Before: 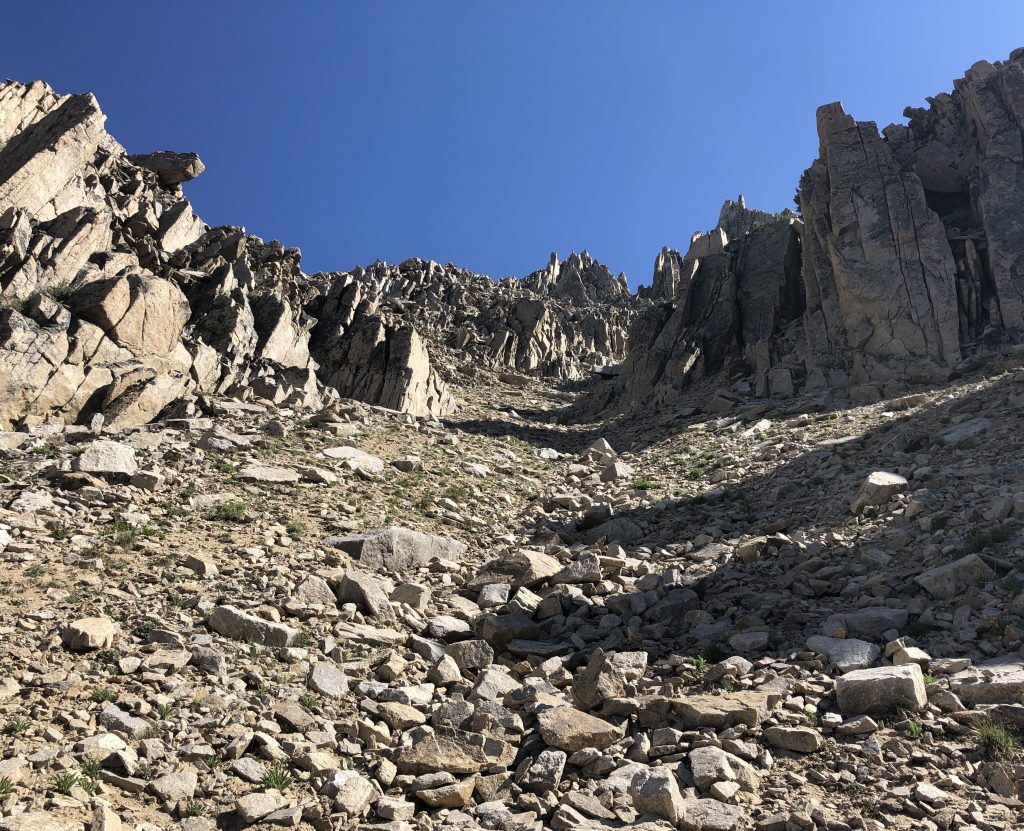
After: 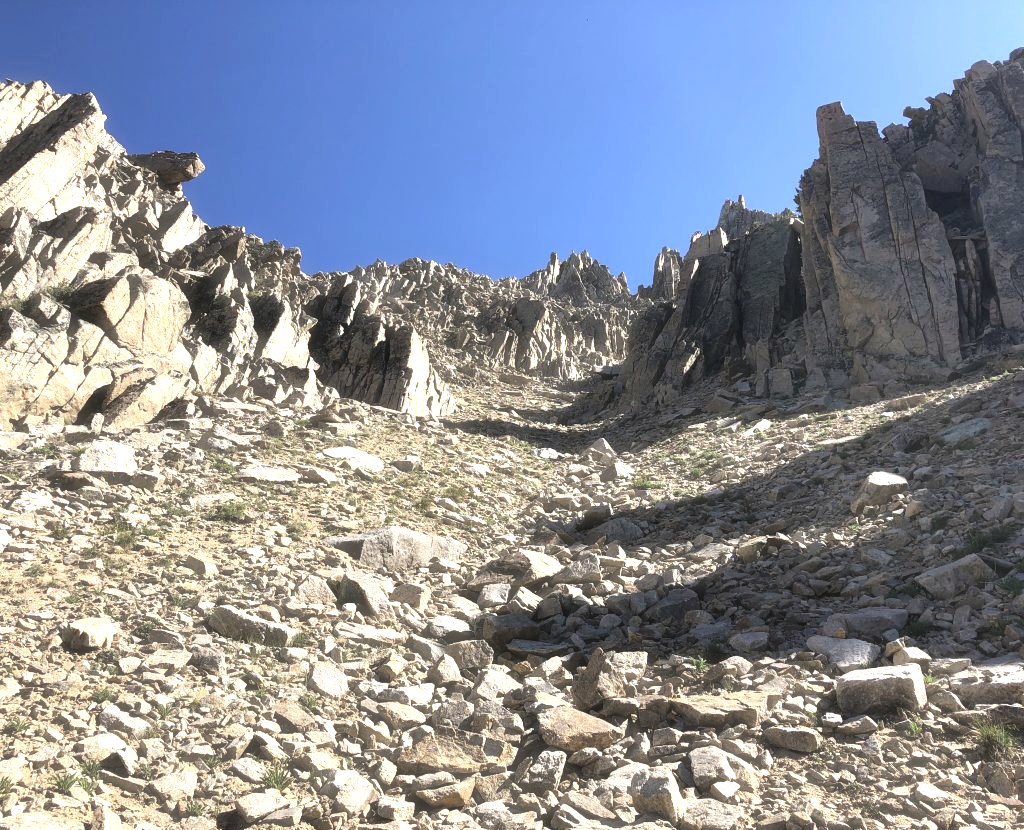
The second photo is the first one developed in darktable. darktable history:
exposure: black level correction 0, exposure 0.703 EV, compensate highlight preservation false
crop: bottom 0.061%
haze removal: strength -0.103, compatibility mode true, adaptive false
